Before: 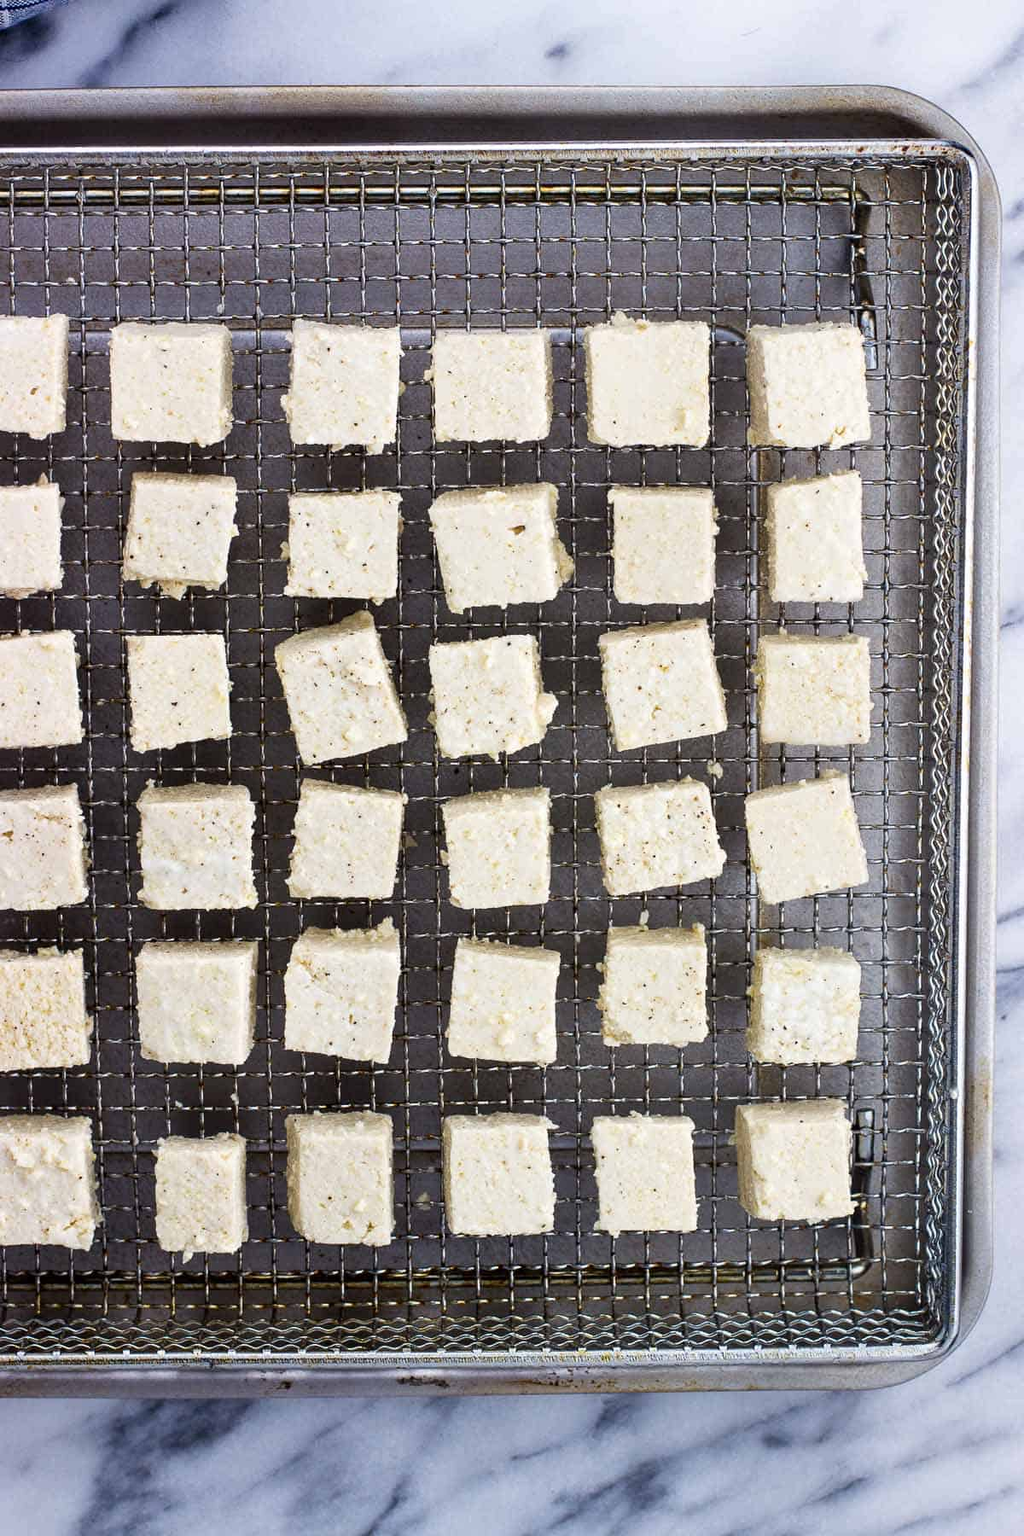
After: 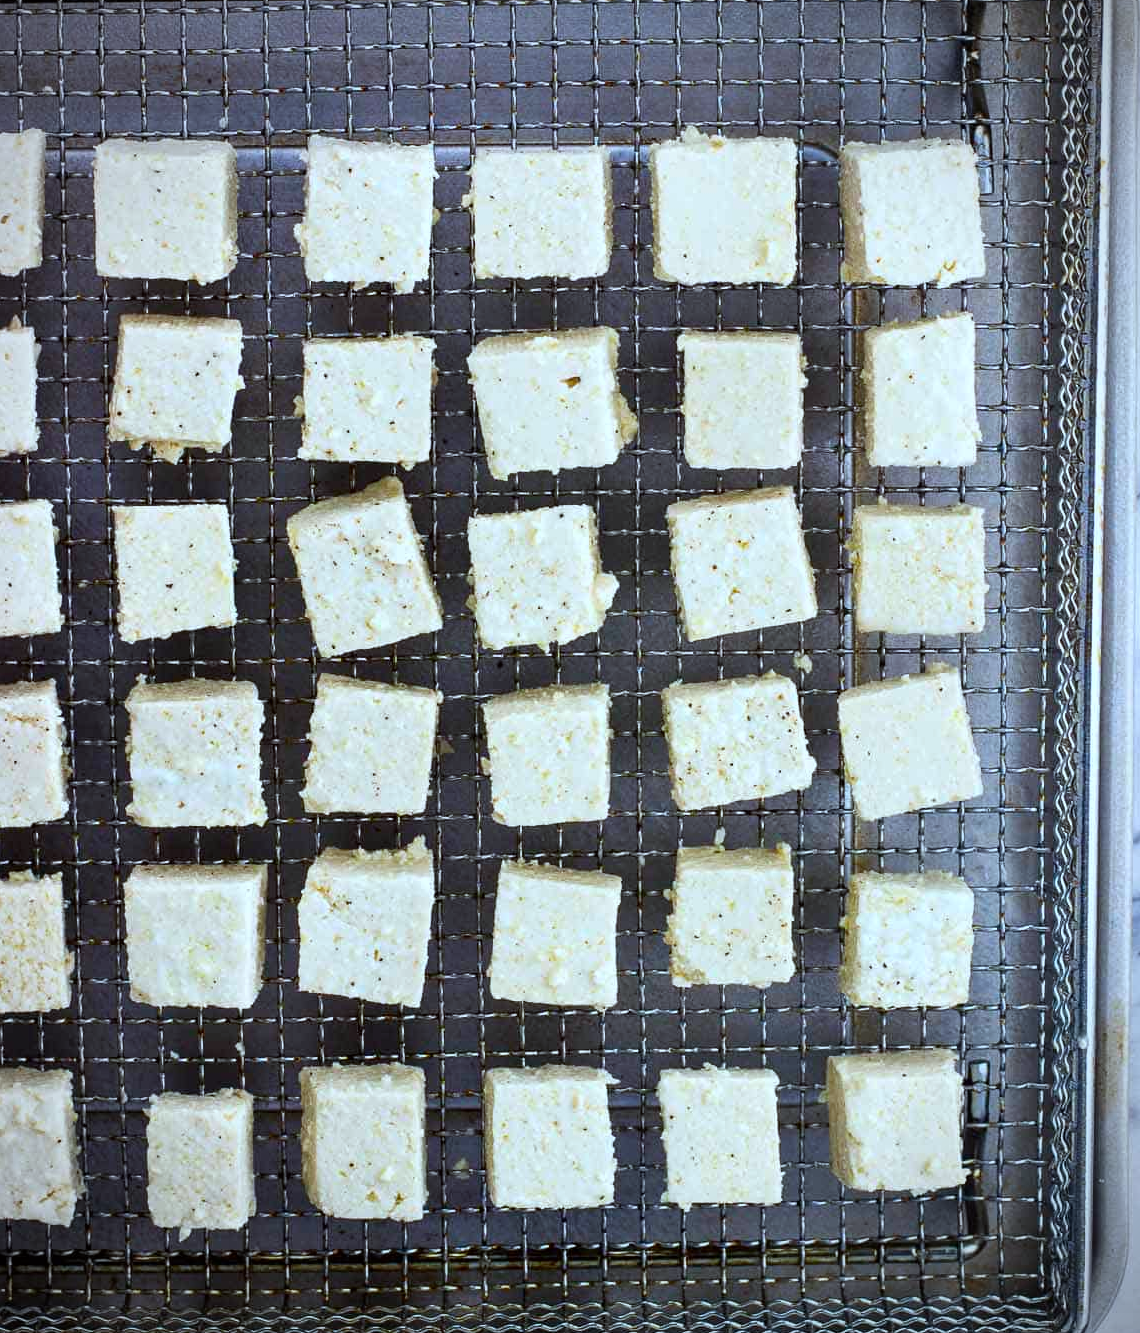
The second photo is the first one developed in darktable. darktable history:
contrast brightness saturation: brightness -0.02, saturation 0.35
crop and rotate: left 2.991%, top 13.302%, right 1.981%, bottom 12.636%
color calibration: illuminant Planckian (black body), x 0.368, y 0.361, temperature 4275.92 K
vignetting: on, module defaults
